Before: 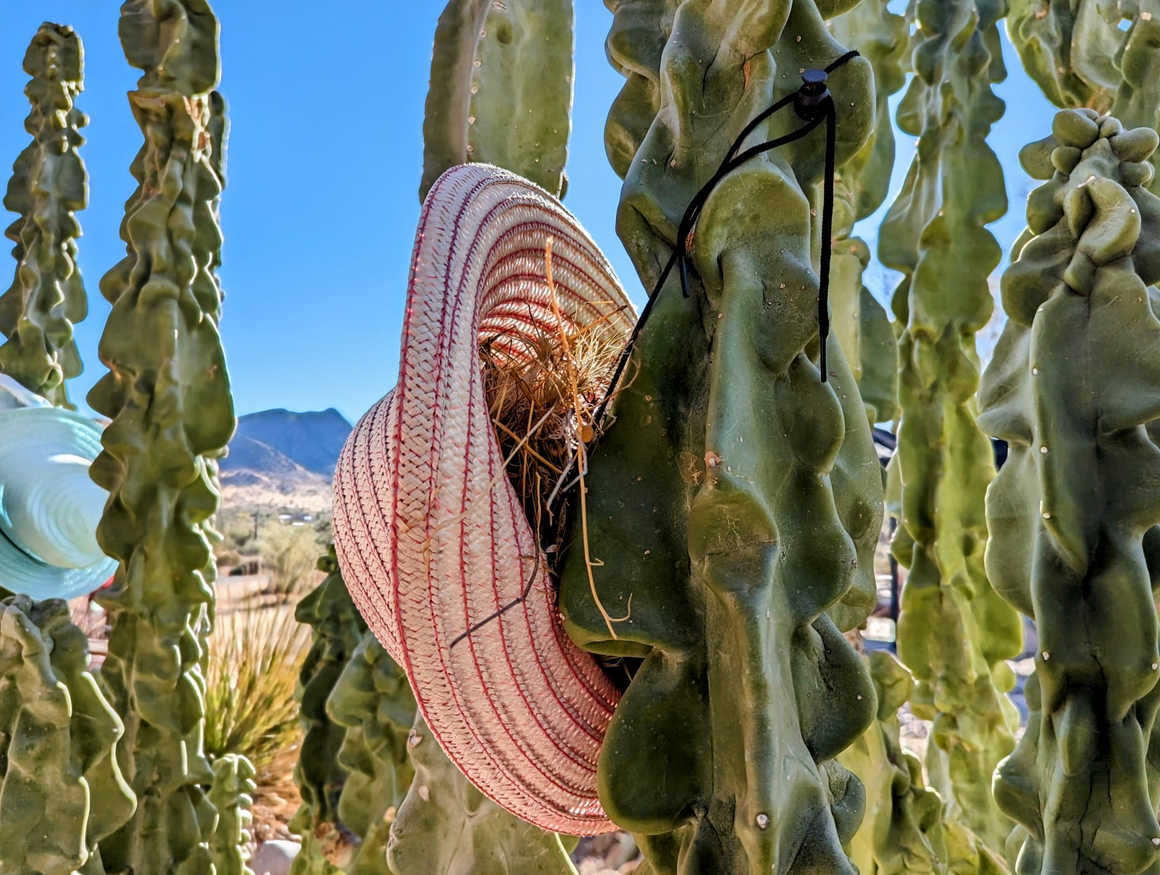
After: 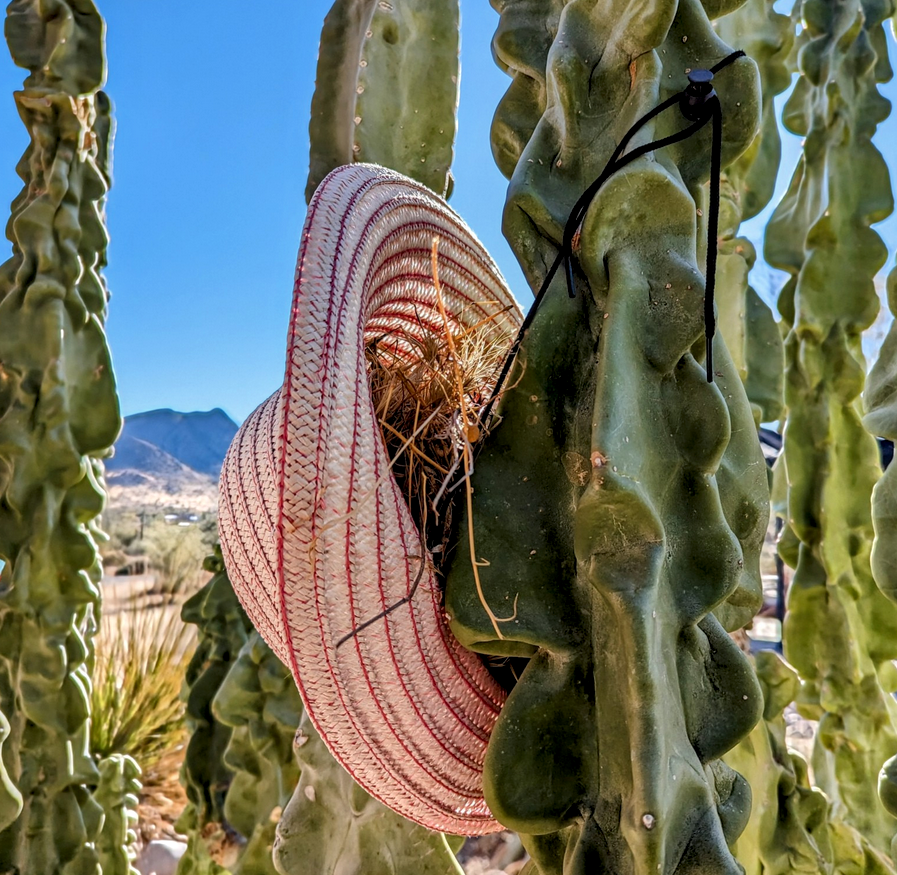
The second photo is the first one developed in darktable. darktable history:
crop: left 9.863%, right 12.788%
shadows and highlights: shadows 25.82, white point adjustment -3.06, highlights -29.79
local contrast: detail 130%
